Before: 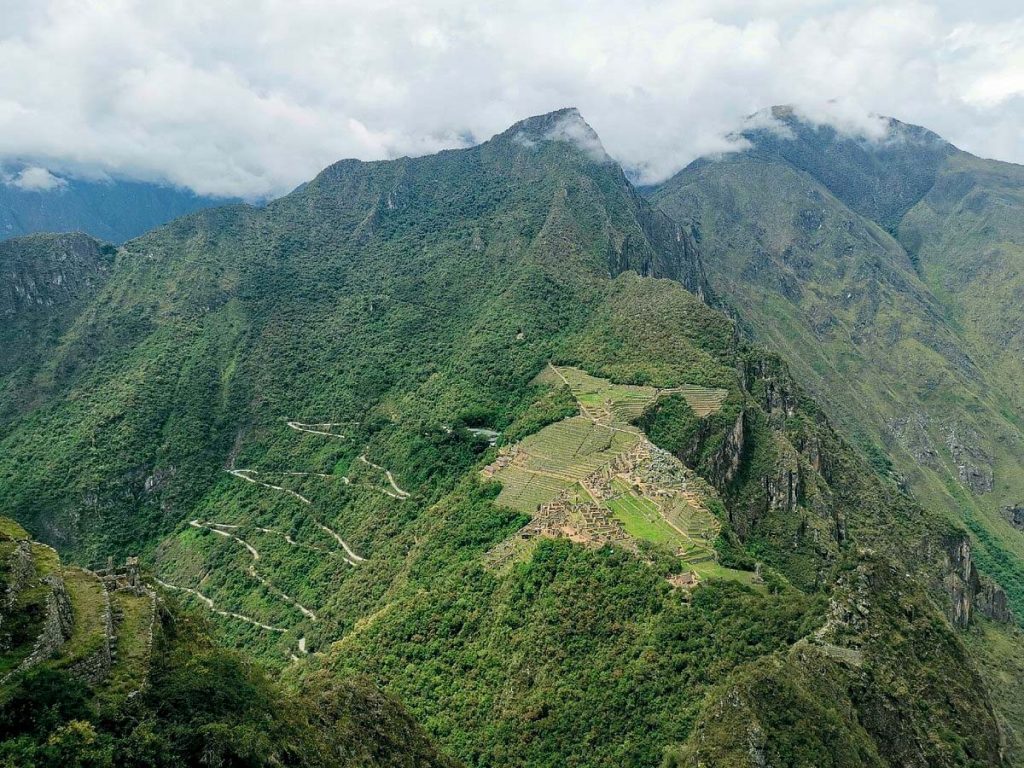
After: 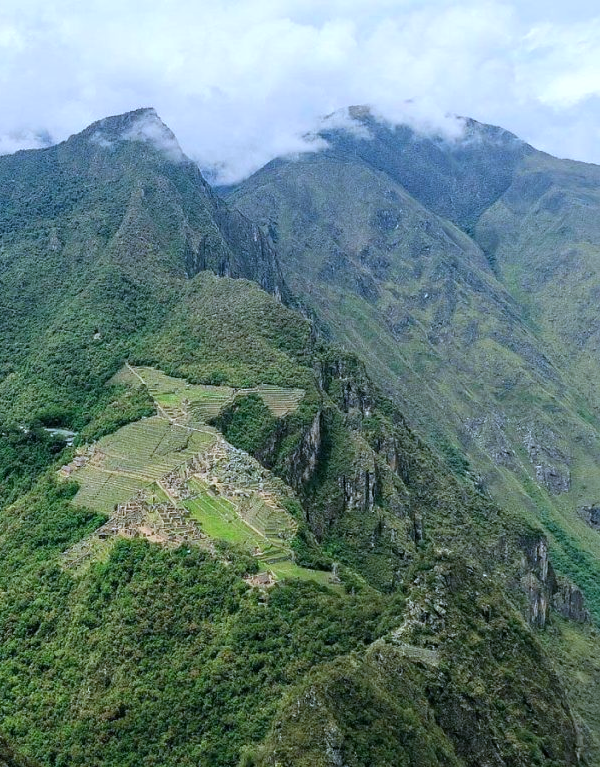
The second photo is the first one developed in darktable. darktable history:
white balance: red 0.948, green 1.02, blue 1.176
crop: left 41.402%
